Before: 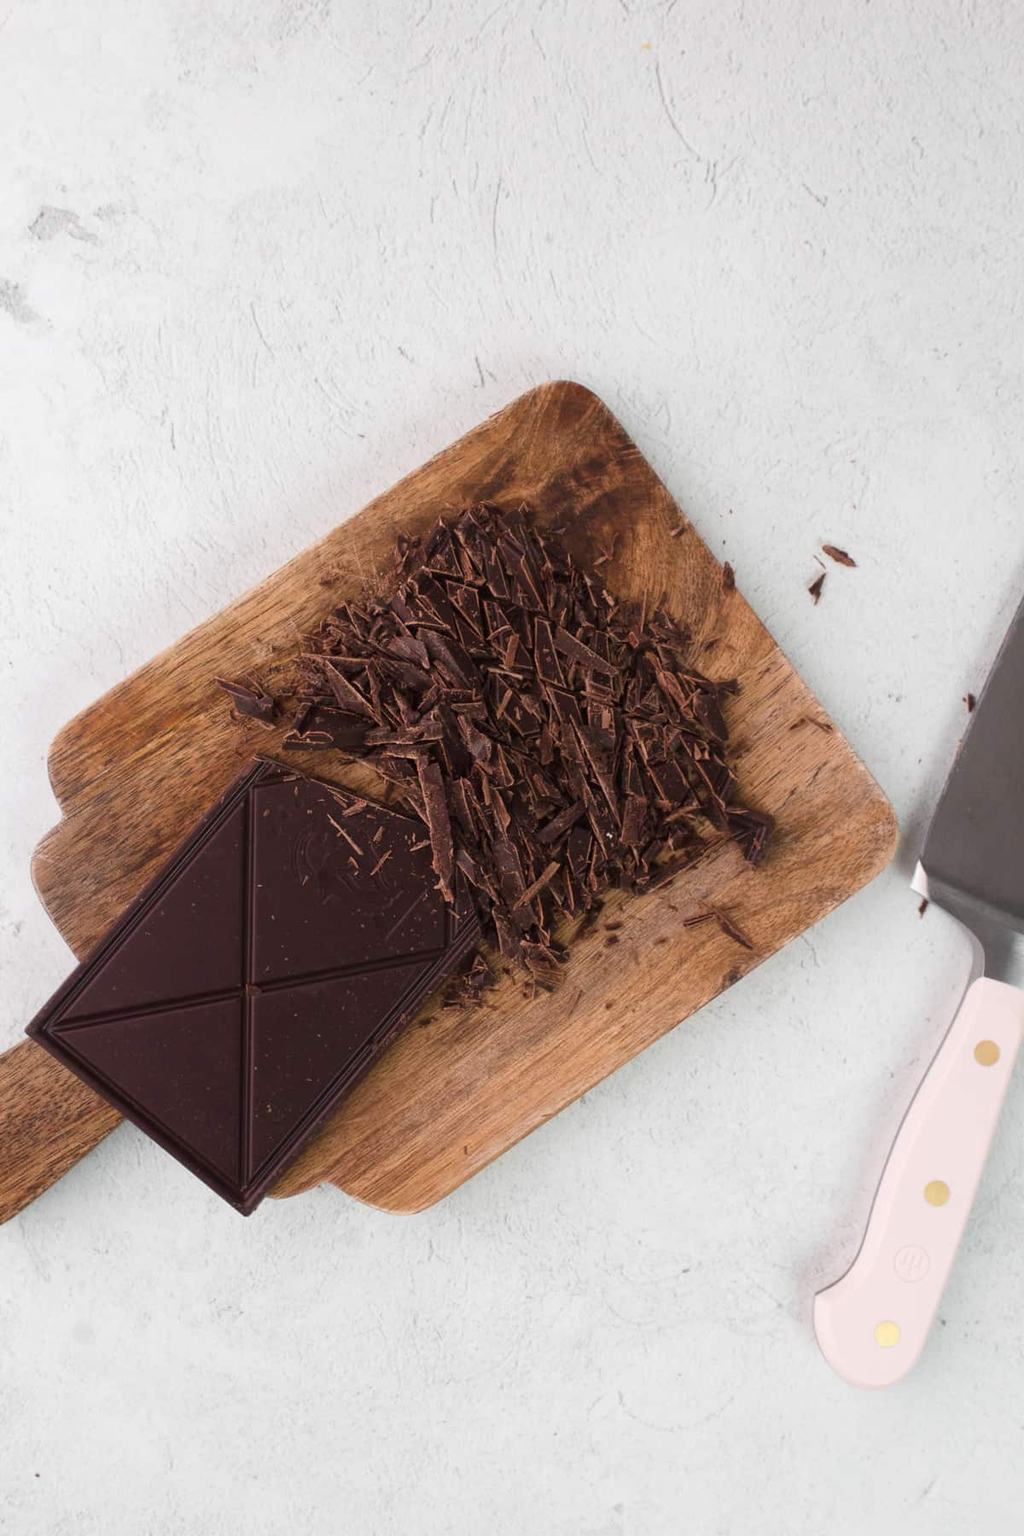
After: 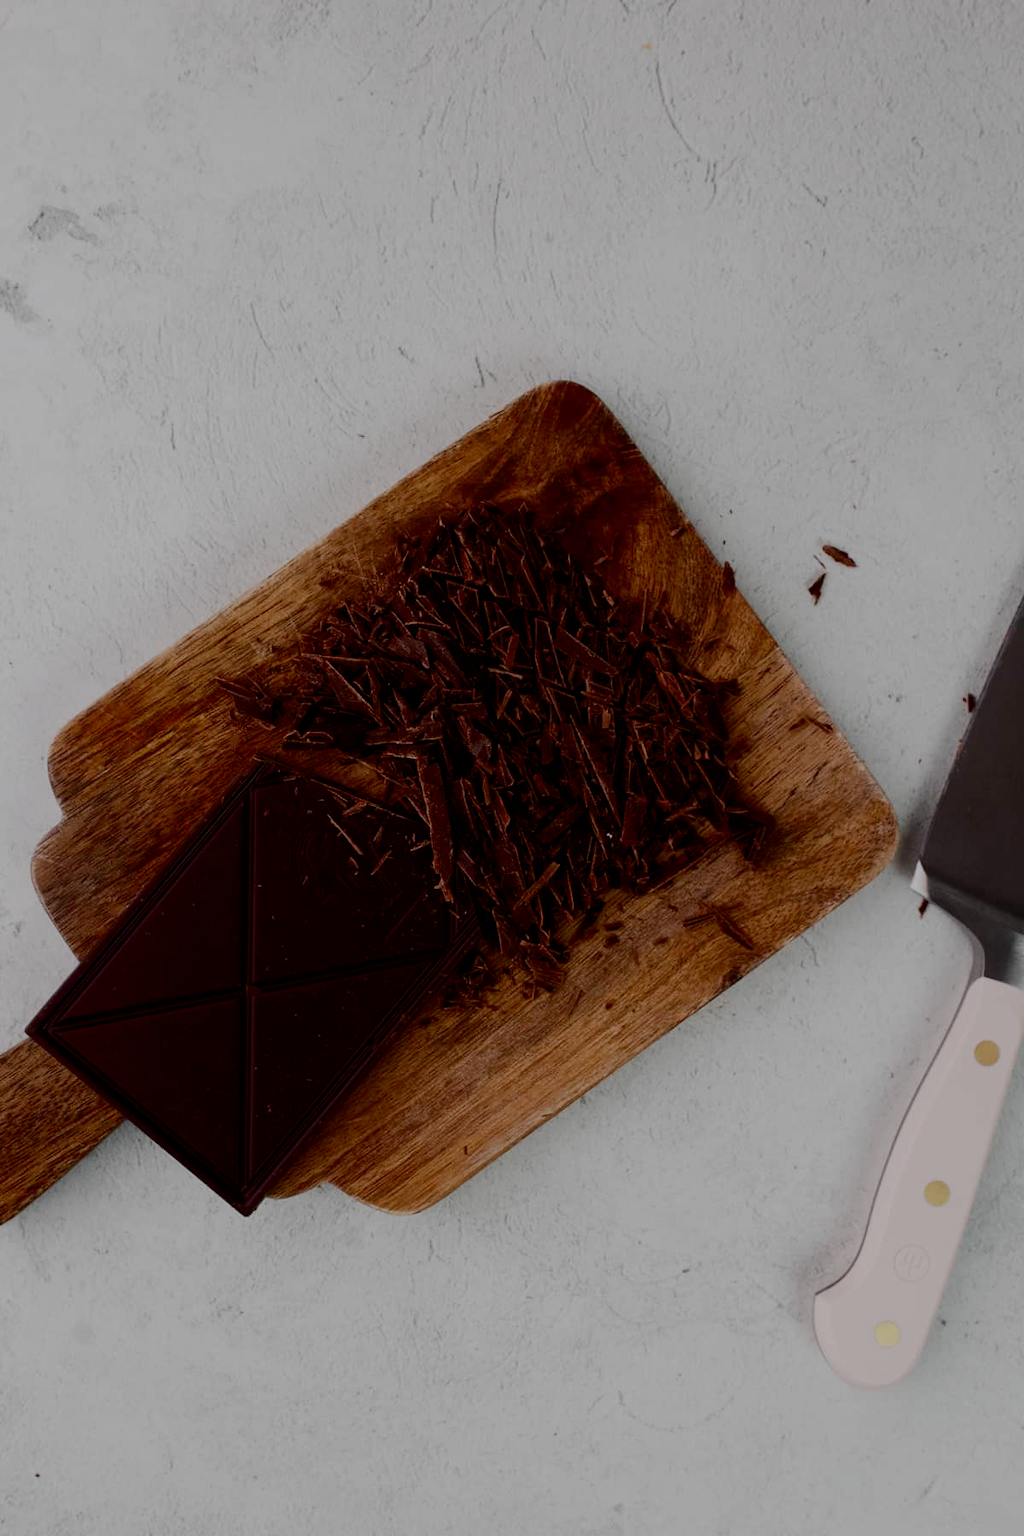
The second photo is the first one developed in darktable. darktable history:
contrast brightness saturation: contrast 0.13, brightness -0.24, saturation 0.14
filmic rgb: middle gray luminance 29%, black relative exposure -10.3 EV, white relative exposure 5.5 EV, threshold 6 EV, target black luminance 0%, hardness 3.95, latitude 2.04%, contrast 1.132, highlights saturation mix 5%, shadows ↔ highlights balance 15.11%, preserve chrominance no, color science v3 (2019), use custom middle-gray values true, iterations of high-quality reconstruction 0, enable highlight reconstruction true
